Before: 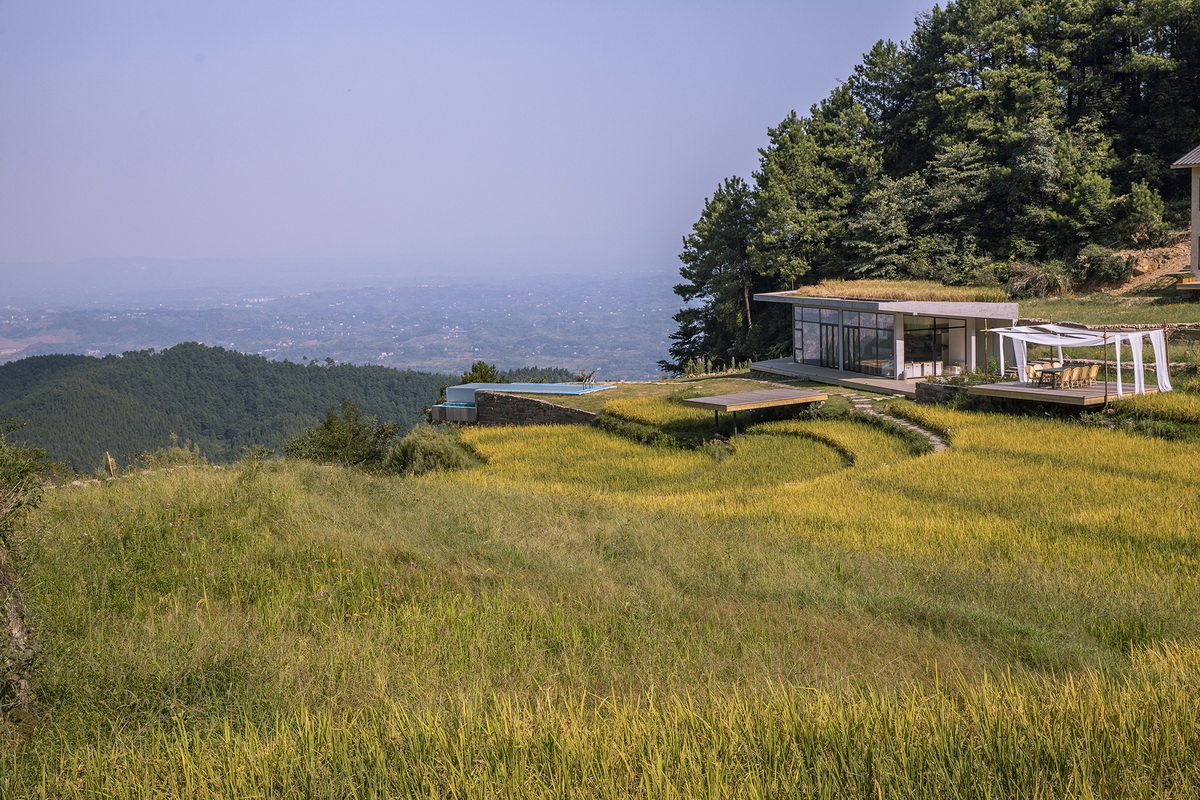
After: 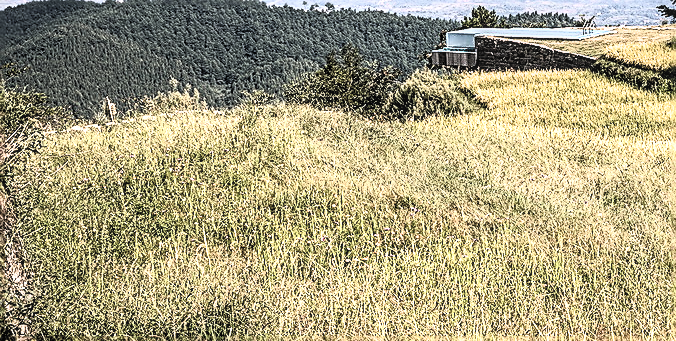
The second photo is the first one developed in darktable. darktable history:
crop: top 44.41%, right 43.636%, bottom 12.941%
exposure: exposure 0.211 EV, compensate exposure bias true, compensate highlight preservation false
local contrast: highlights 62%, detail 143%, midtone range 0.429
color calibration: x 0.339, y 0.354, temperature 5165.77 K
filmic rgb: black relative exposure -8.27 EV, white relative exposure 2.23 EV, hardness 7.19, latitude 86.34%, contrast 1.708, highlights saturation mix -4.3%, shadows ↔ highlights balance -2.78%
sharpen: radius 1.667, amount 1.308
contrast brightness saturation: contrast 0.419, brightness 0.561, saturation -0.205
